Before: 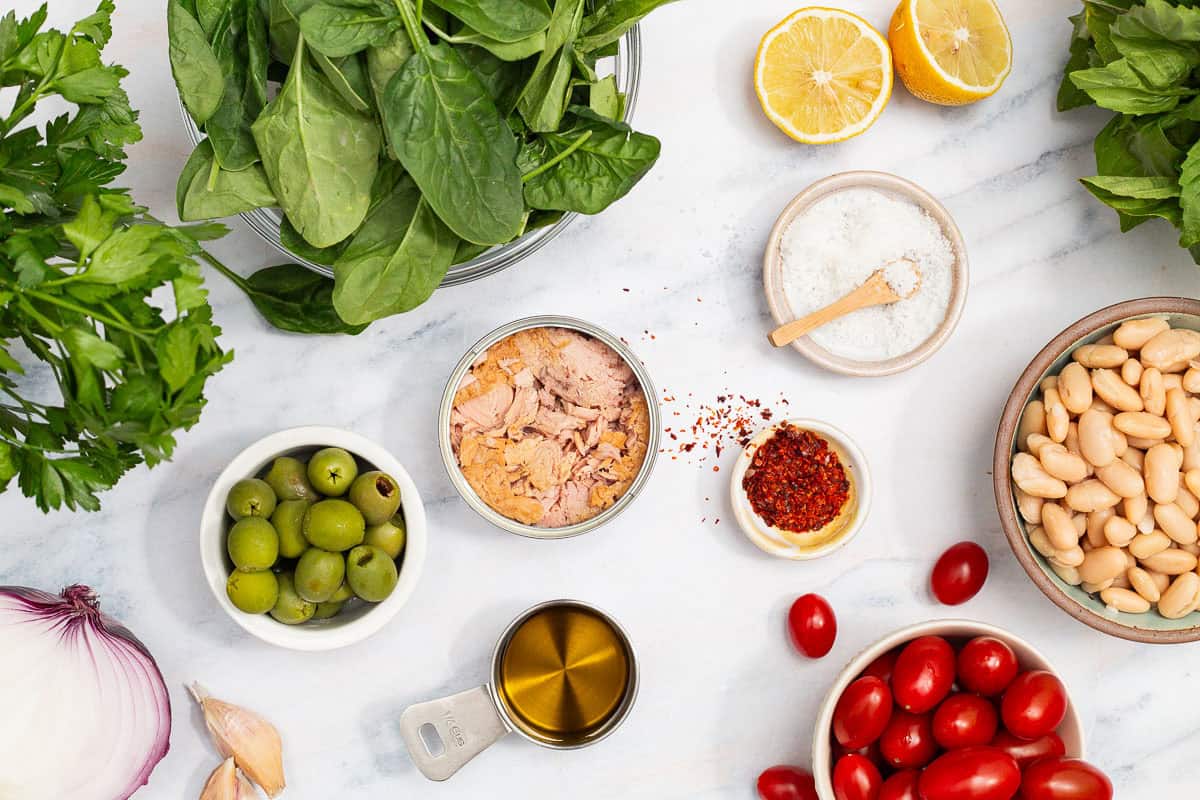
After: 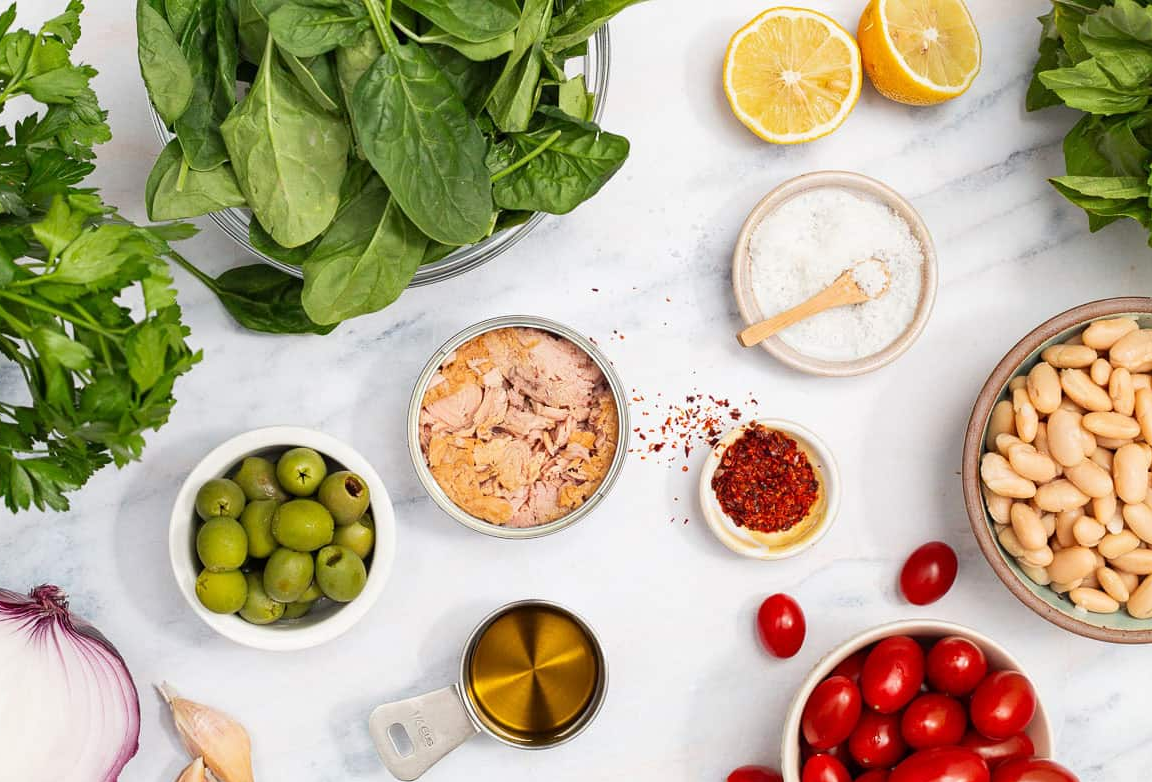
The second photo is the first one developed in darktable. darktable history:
crop and rotate: left 2.614%, right 1.323%, bottom 2.164%
